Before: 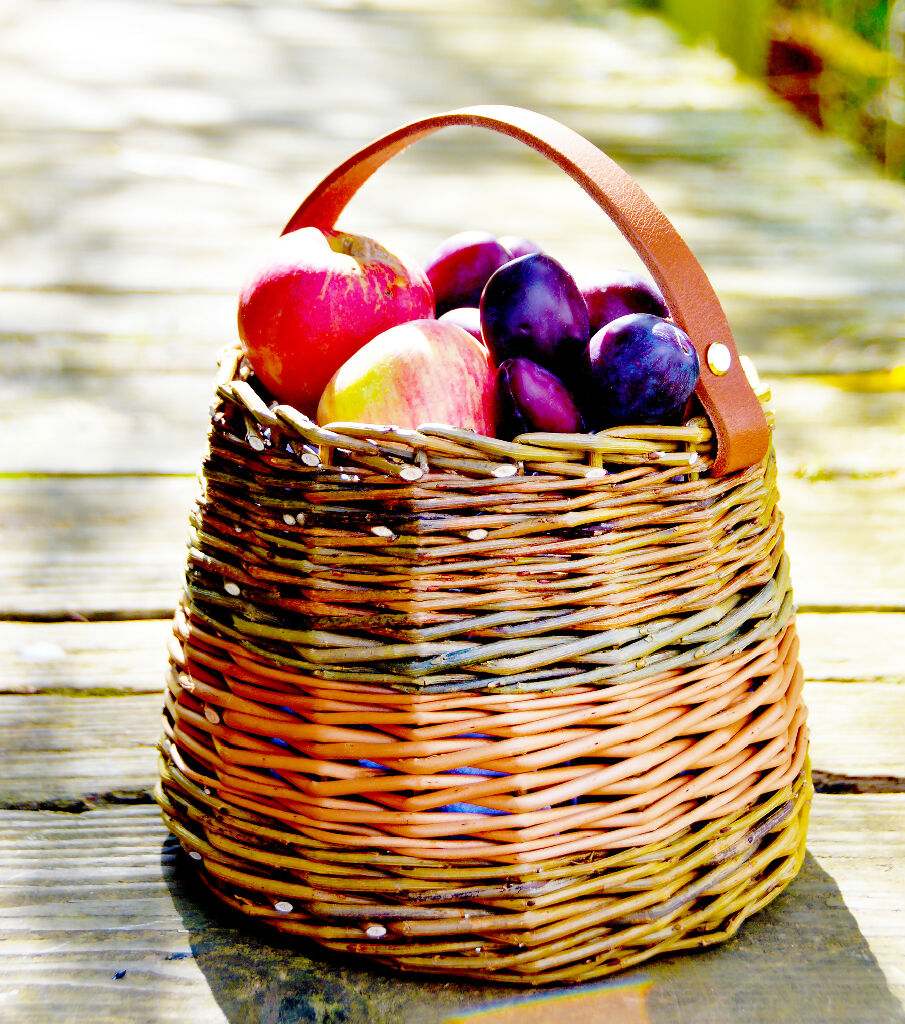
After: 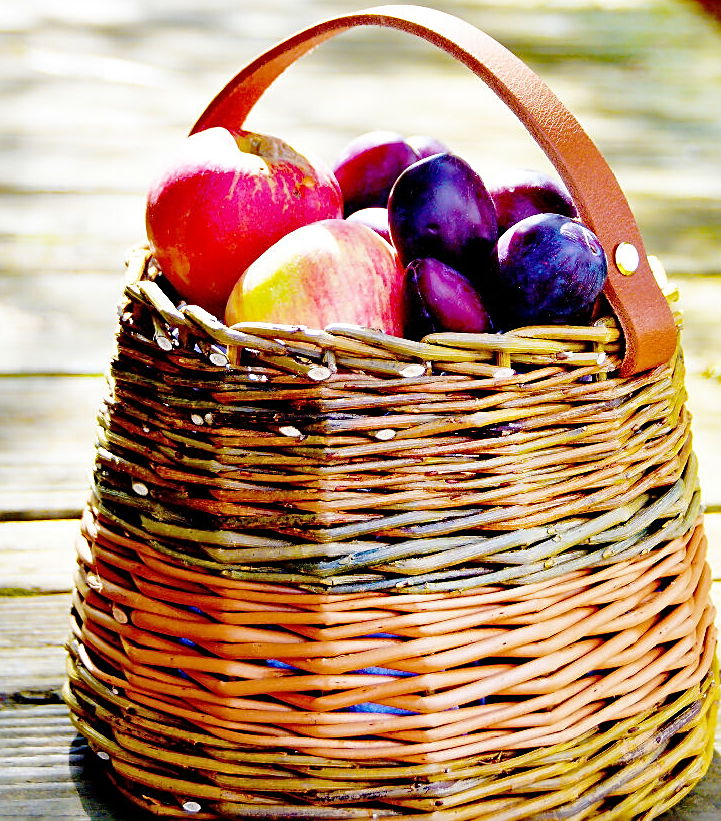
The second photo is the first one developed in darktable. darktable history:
sharpen: on, module defaults
crop and rotate: left 10.359%, top 9.845%, right 9.956%, bottom 9.932%
